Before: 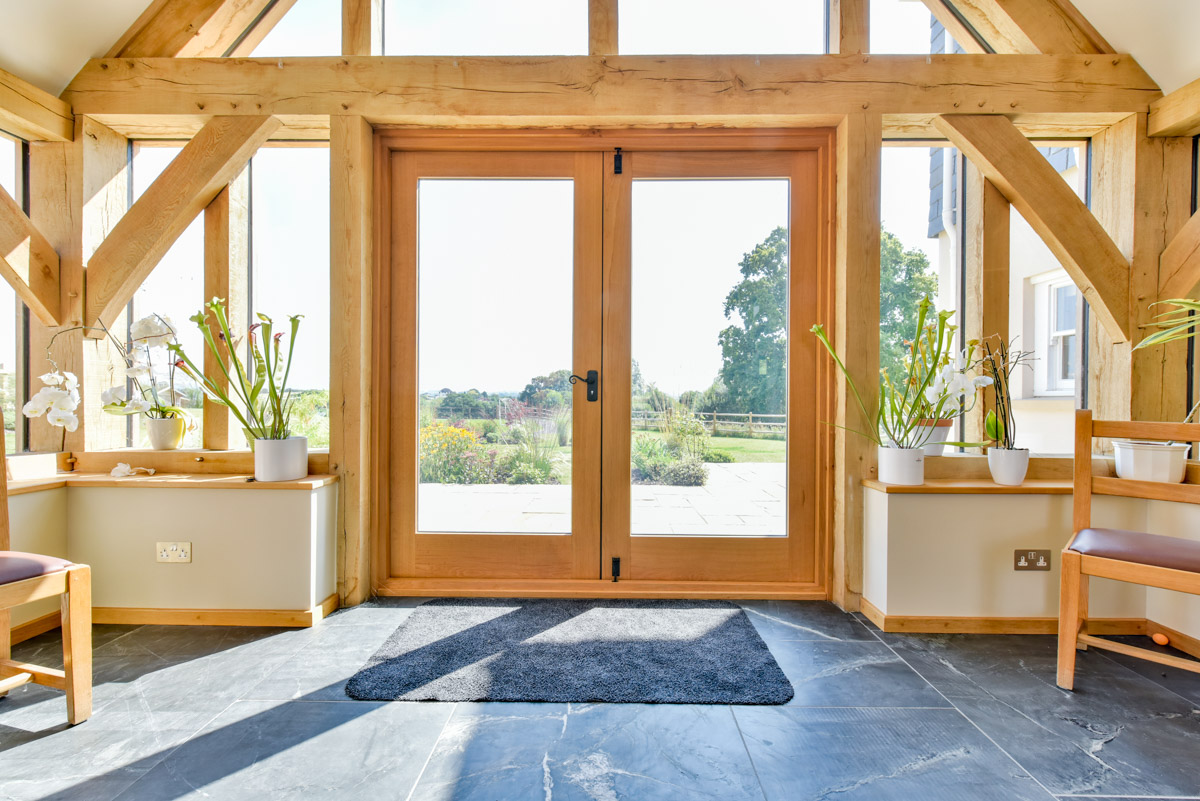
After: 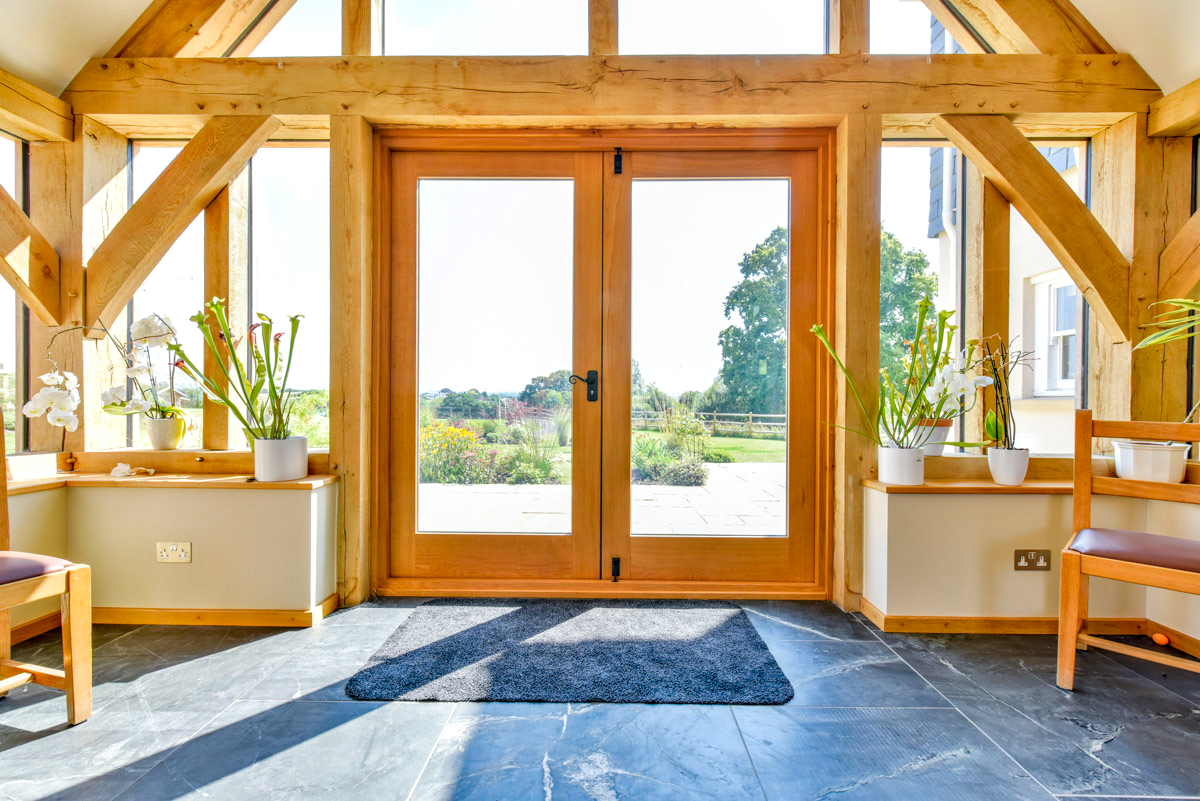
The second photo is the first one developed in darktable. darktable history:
color correction: saturation 1.32
local contrast: on, module defaults
